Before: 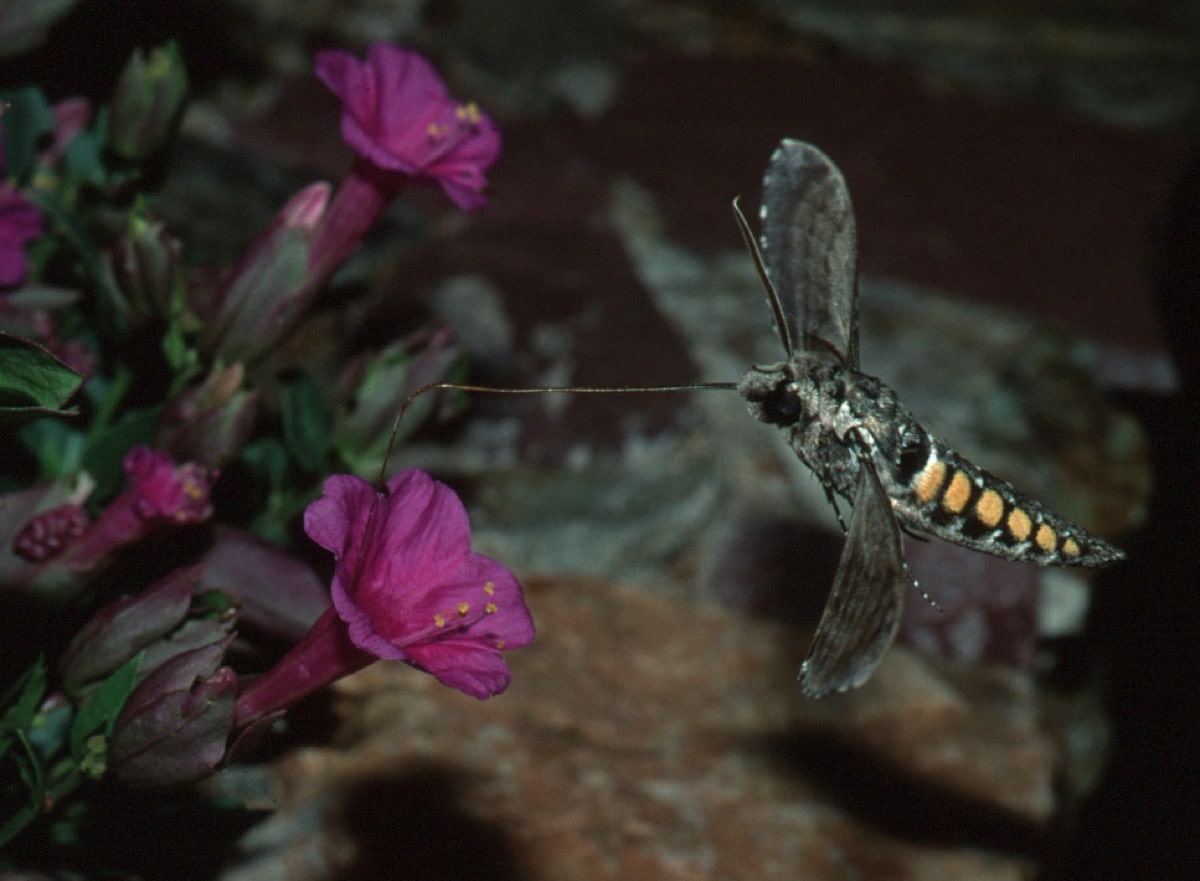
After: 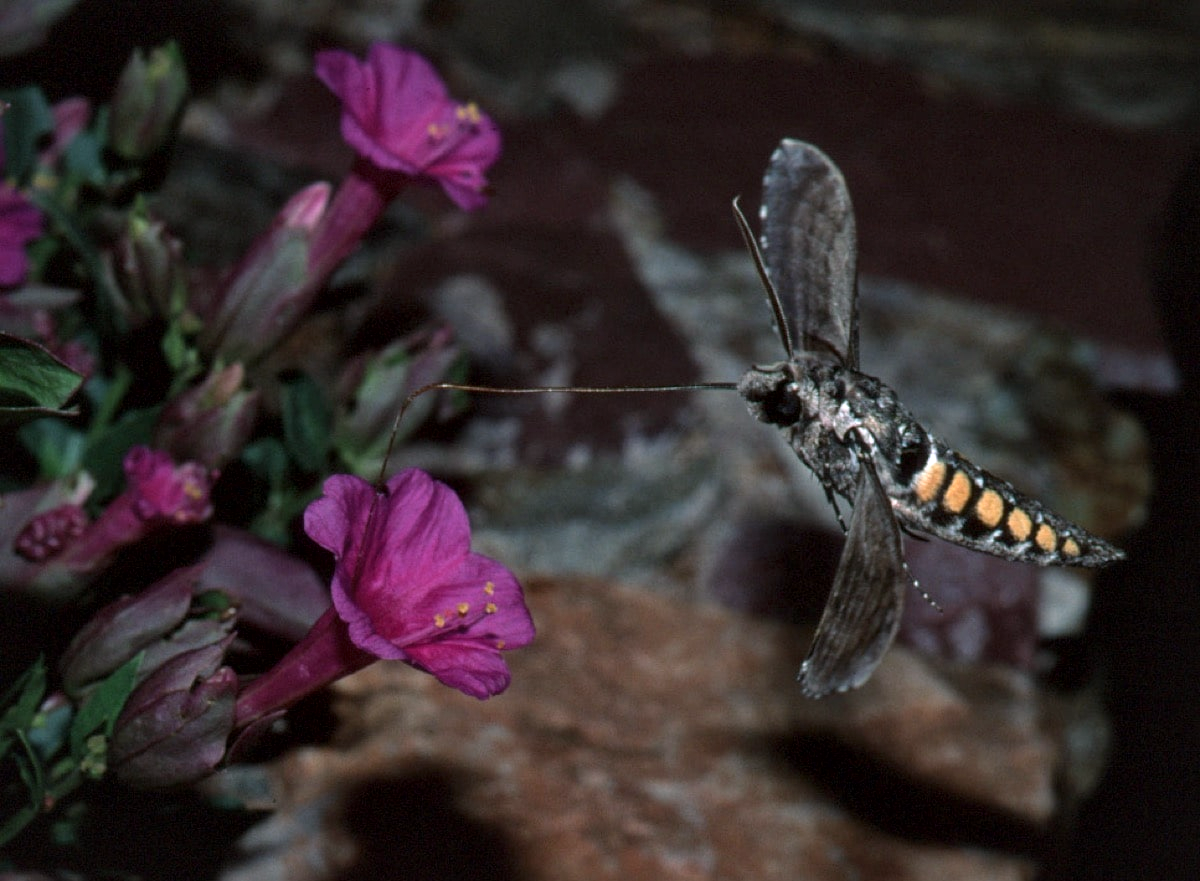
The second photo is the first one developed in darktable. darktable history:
local contrast: mode bilateral grid, contrast 20, coarseness 50, detail 120%, midtone range 0.2
white balance: red 1.066, blue 1.119
contrast equalizer: octaves 7, y [[0.515 ×6], [0.507 ×6], [0.425 ×6], [0 ×6], [0 ×6]]
